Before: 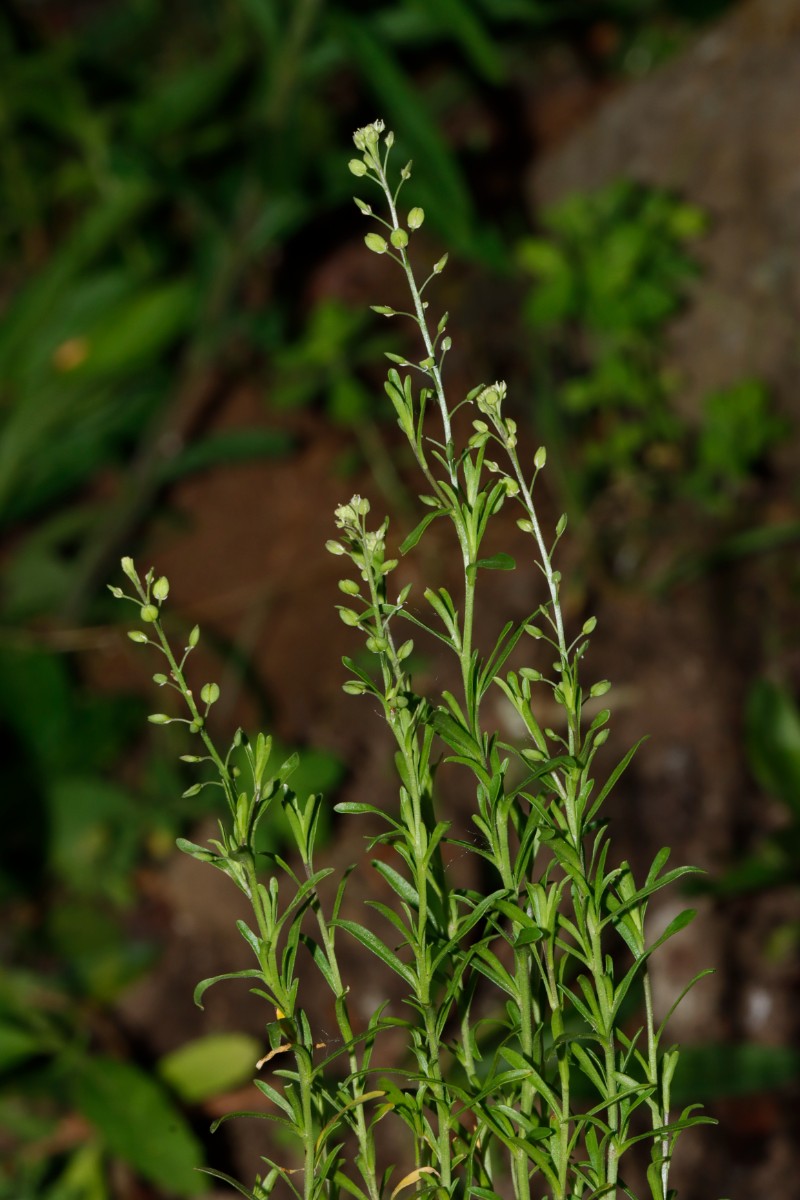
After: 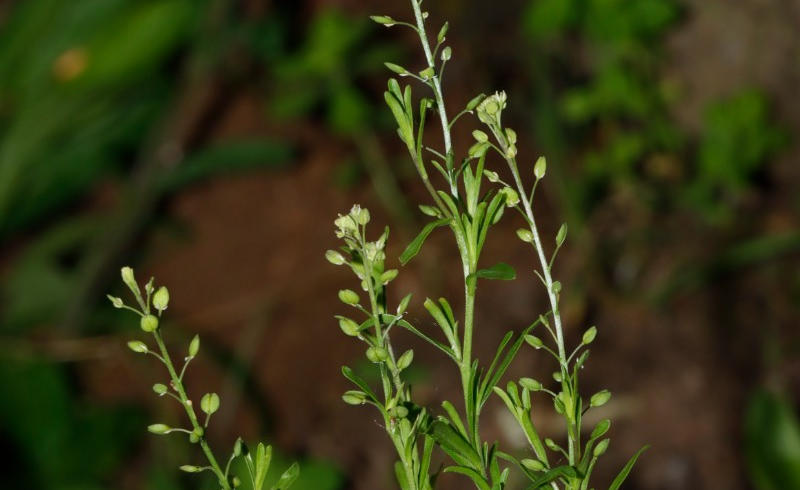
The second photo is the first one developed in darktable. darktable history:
crop and rotate: top 24.232%, bottom 34.913%
